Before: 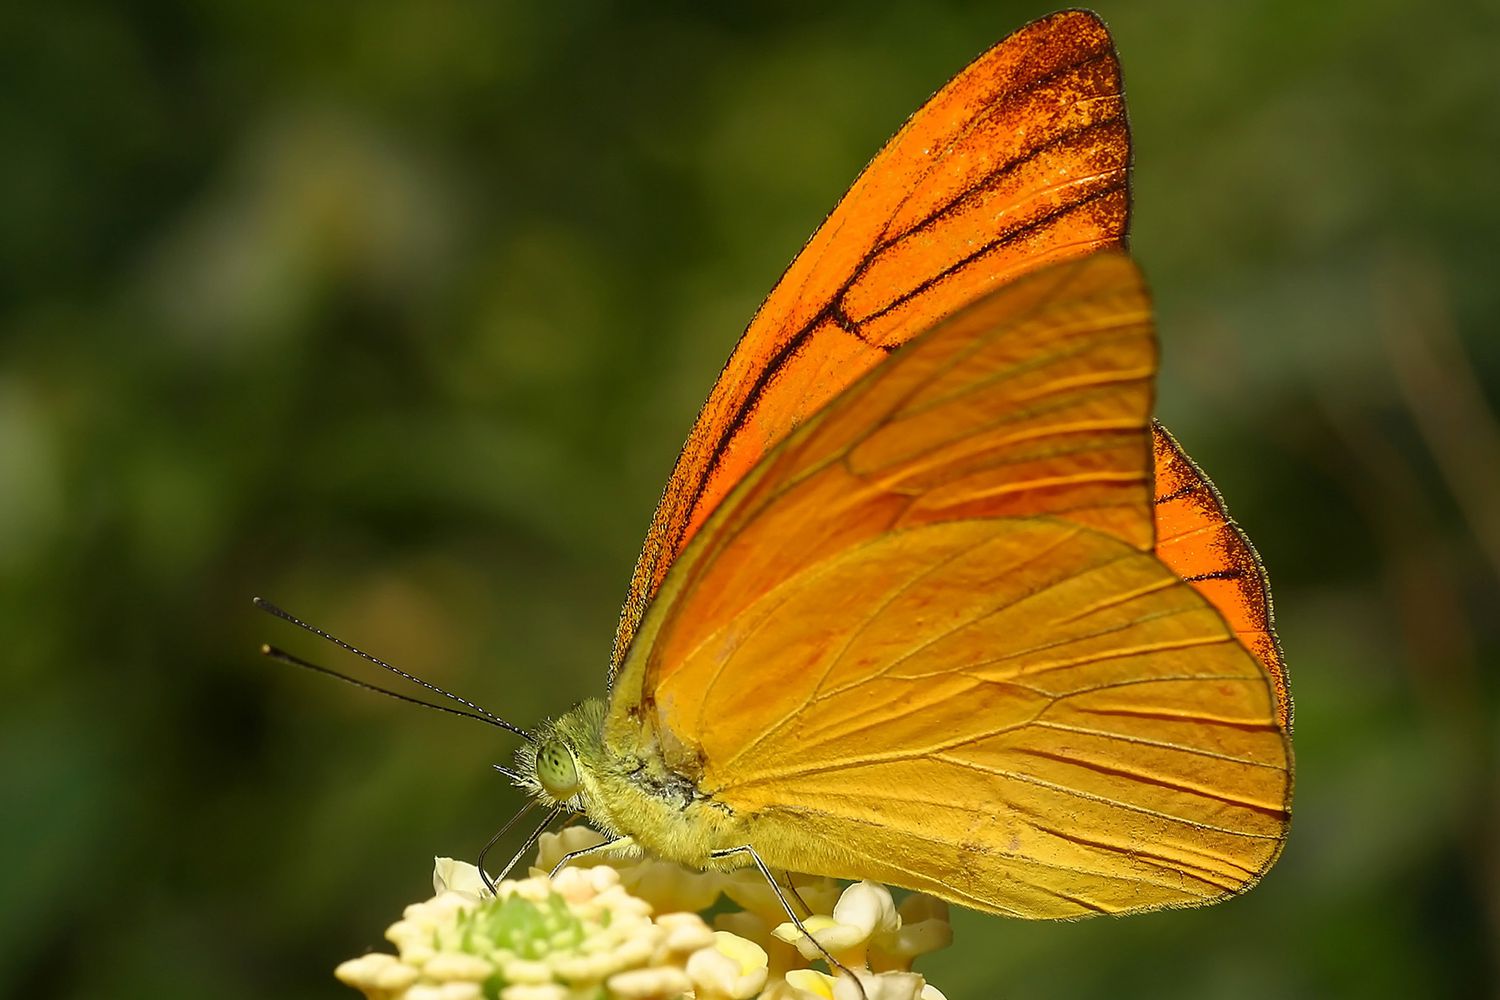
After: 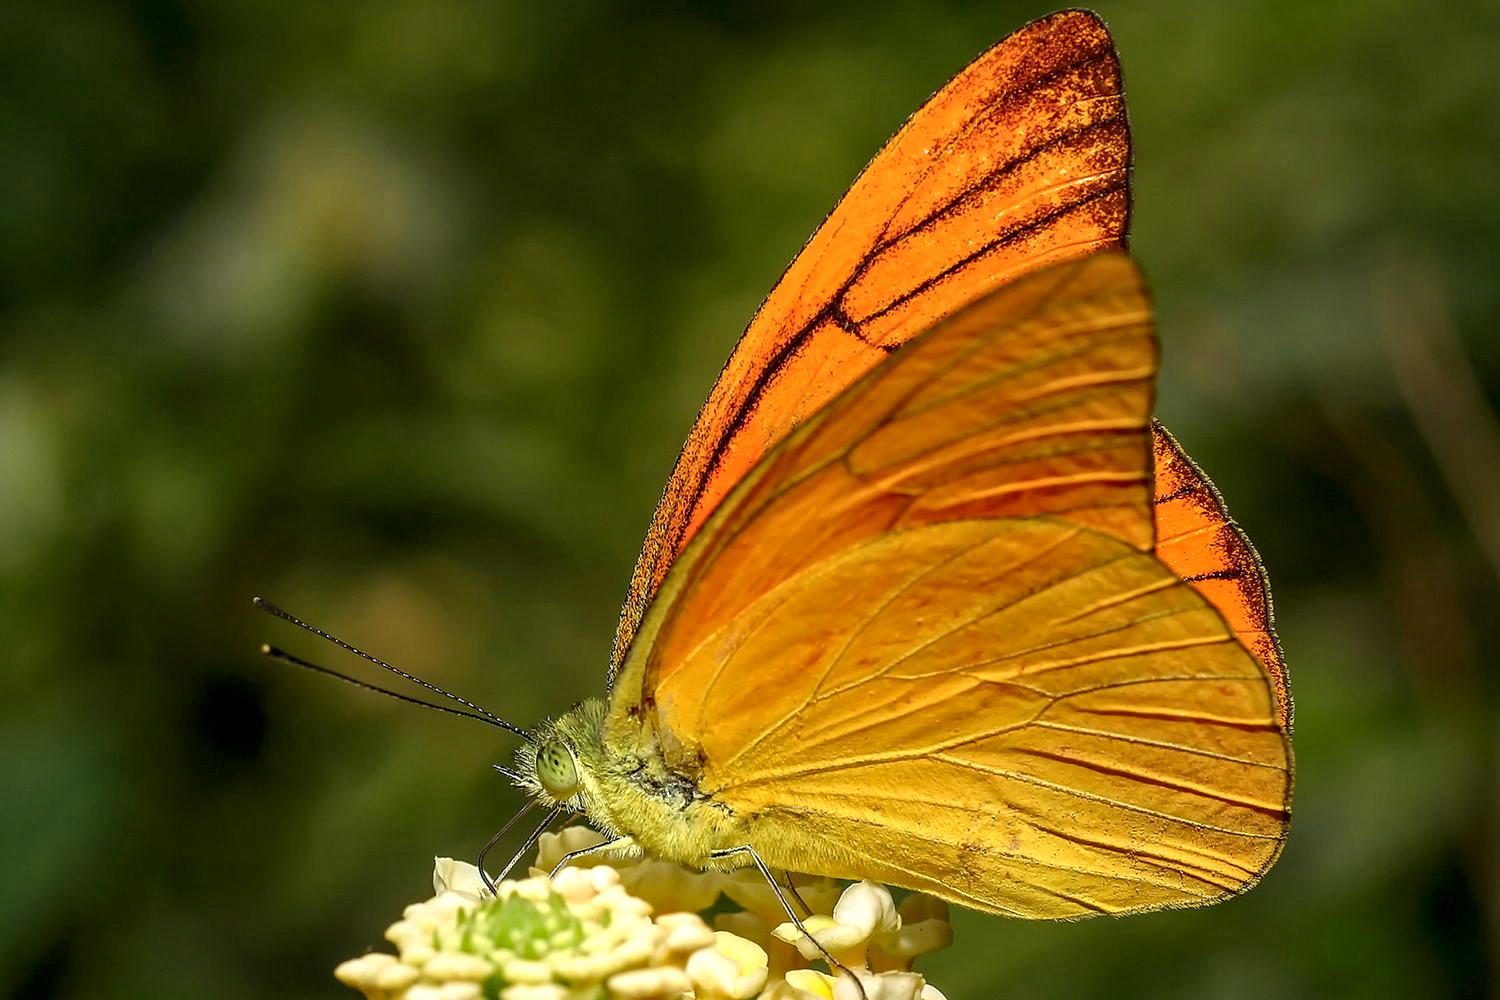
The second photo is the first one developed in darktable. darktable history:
haze removal: compatibility mode true, adaptive false
local contrast: detail 144%
